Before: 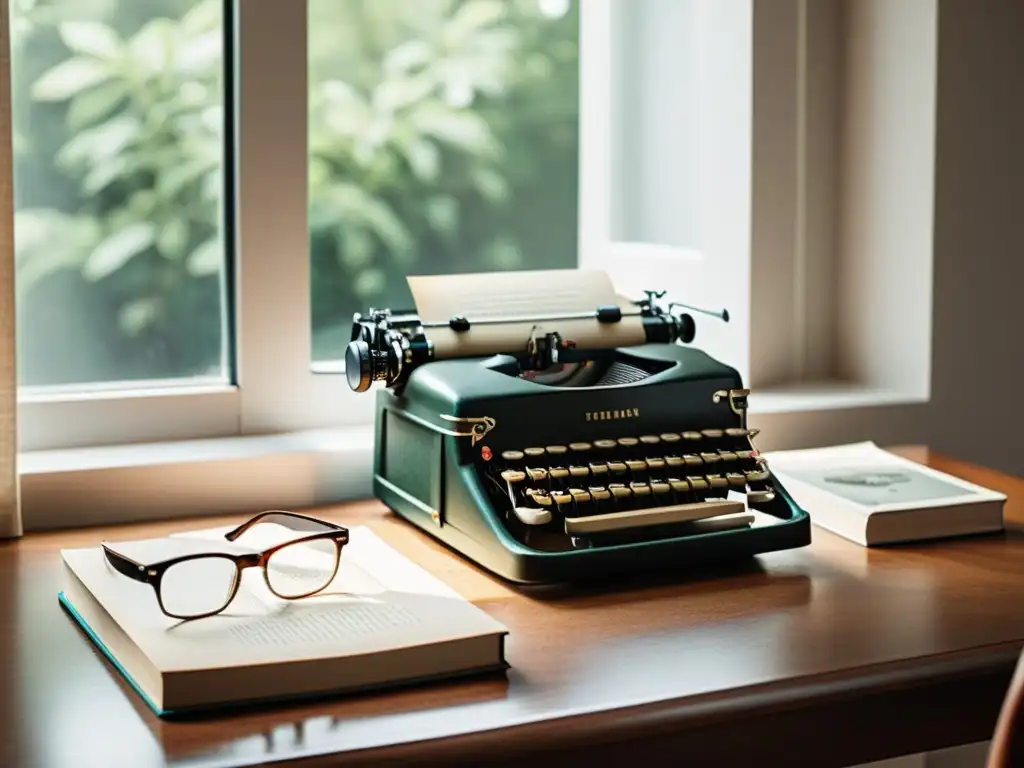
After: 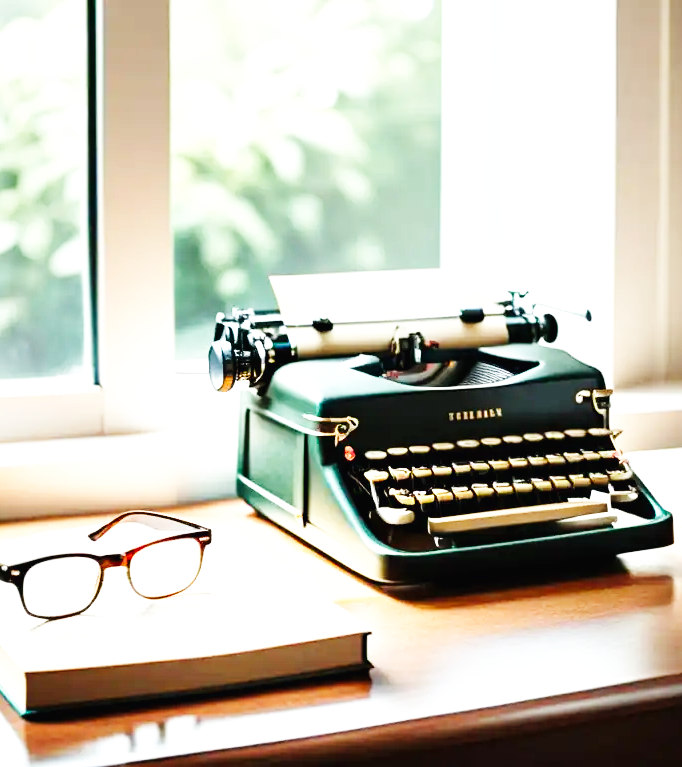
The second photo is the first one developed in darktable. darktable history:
base curve: curves: ch0 [(0, 0.003) (0.001, 0.002) (0.006, 0.004) (0.02, 0.022) (0.048, 0.086) (0.094, 0.234) (0.162, 0.431) (0.258, 0.629) (0.385, 0.8) (0.548, 0.918) (0.751, 0.988) (1, 1)], preserve colors none
crop and rotate: left 13.409%, right 19.924%
exposure: exposure 0.6 EV, compensate highlight preservation false
